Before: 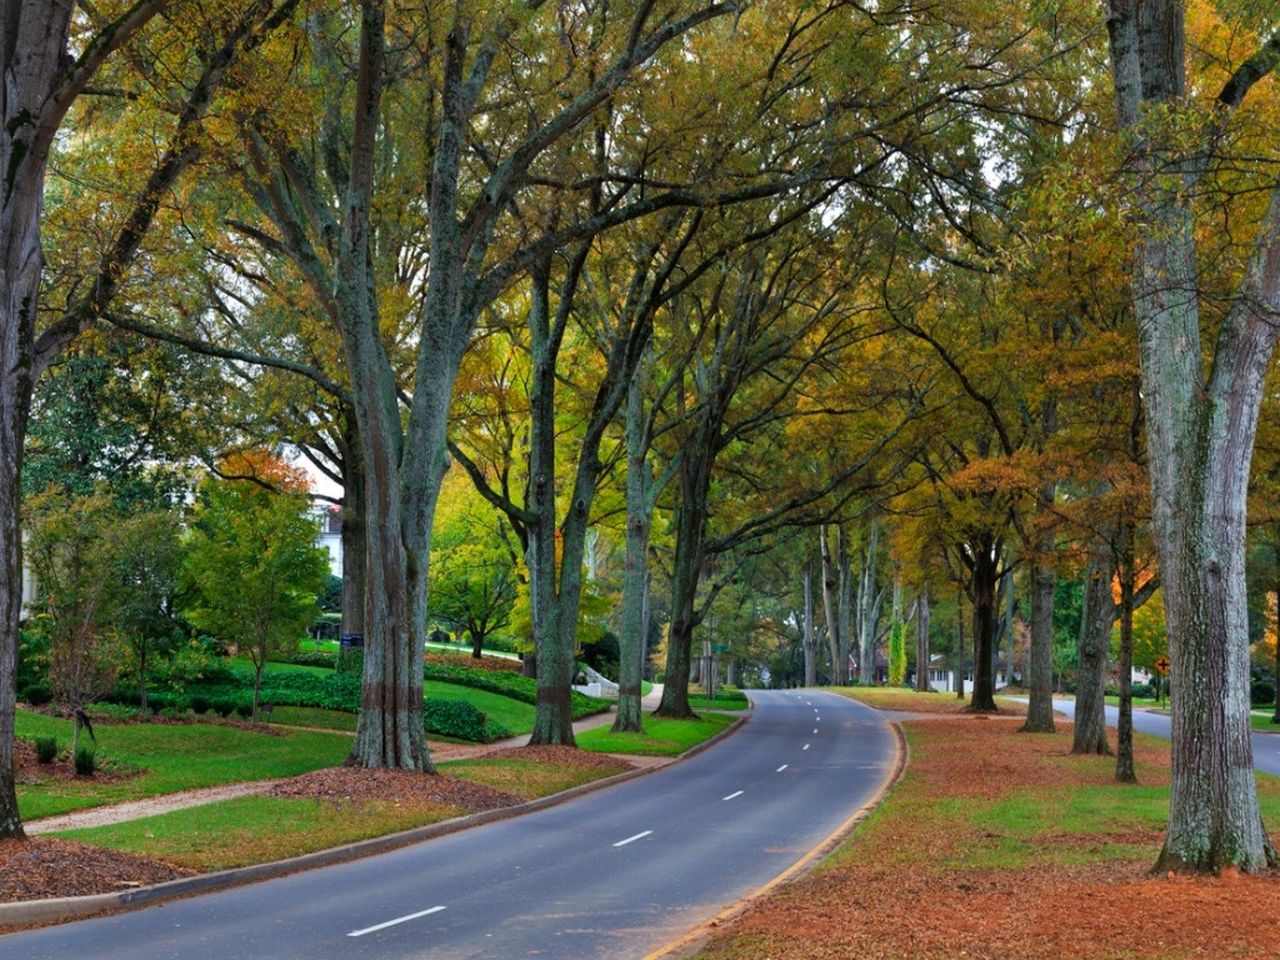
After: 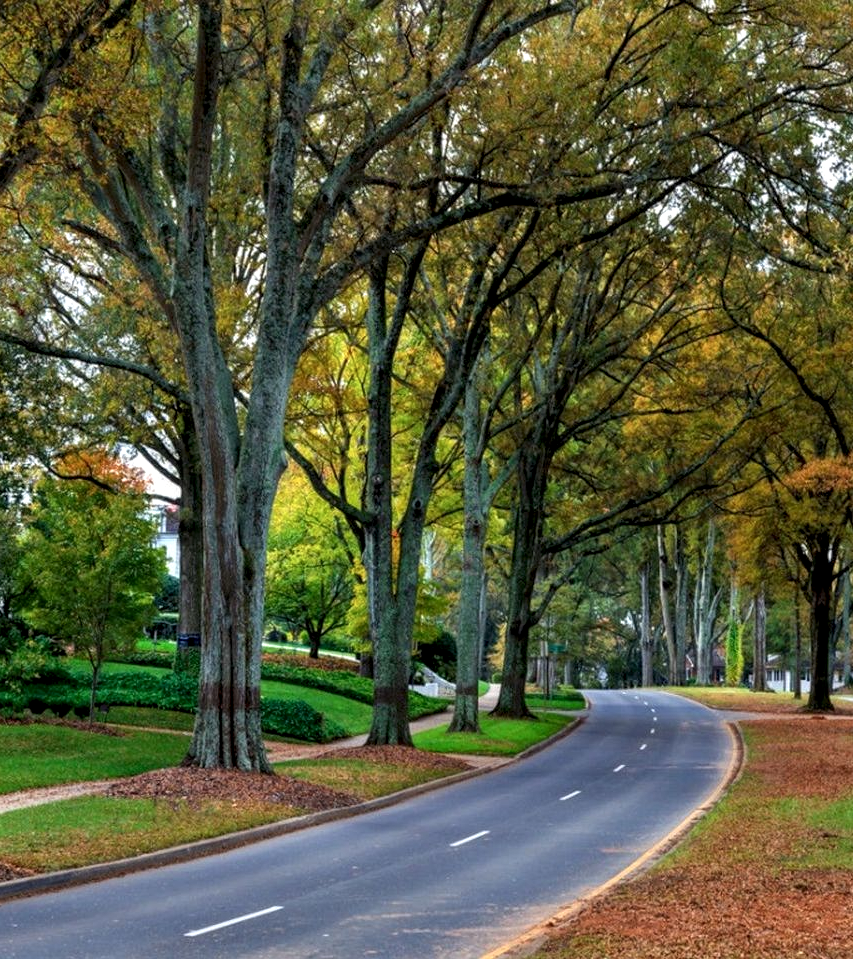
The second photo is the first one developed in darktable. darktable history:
crop and rotate: left 12.79%, right 20.529%
local contrast: detail 150%
